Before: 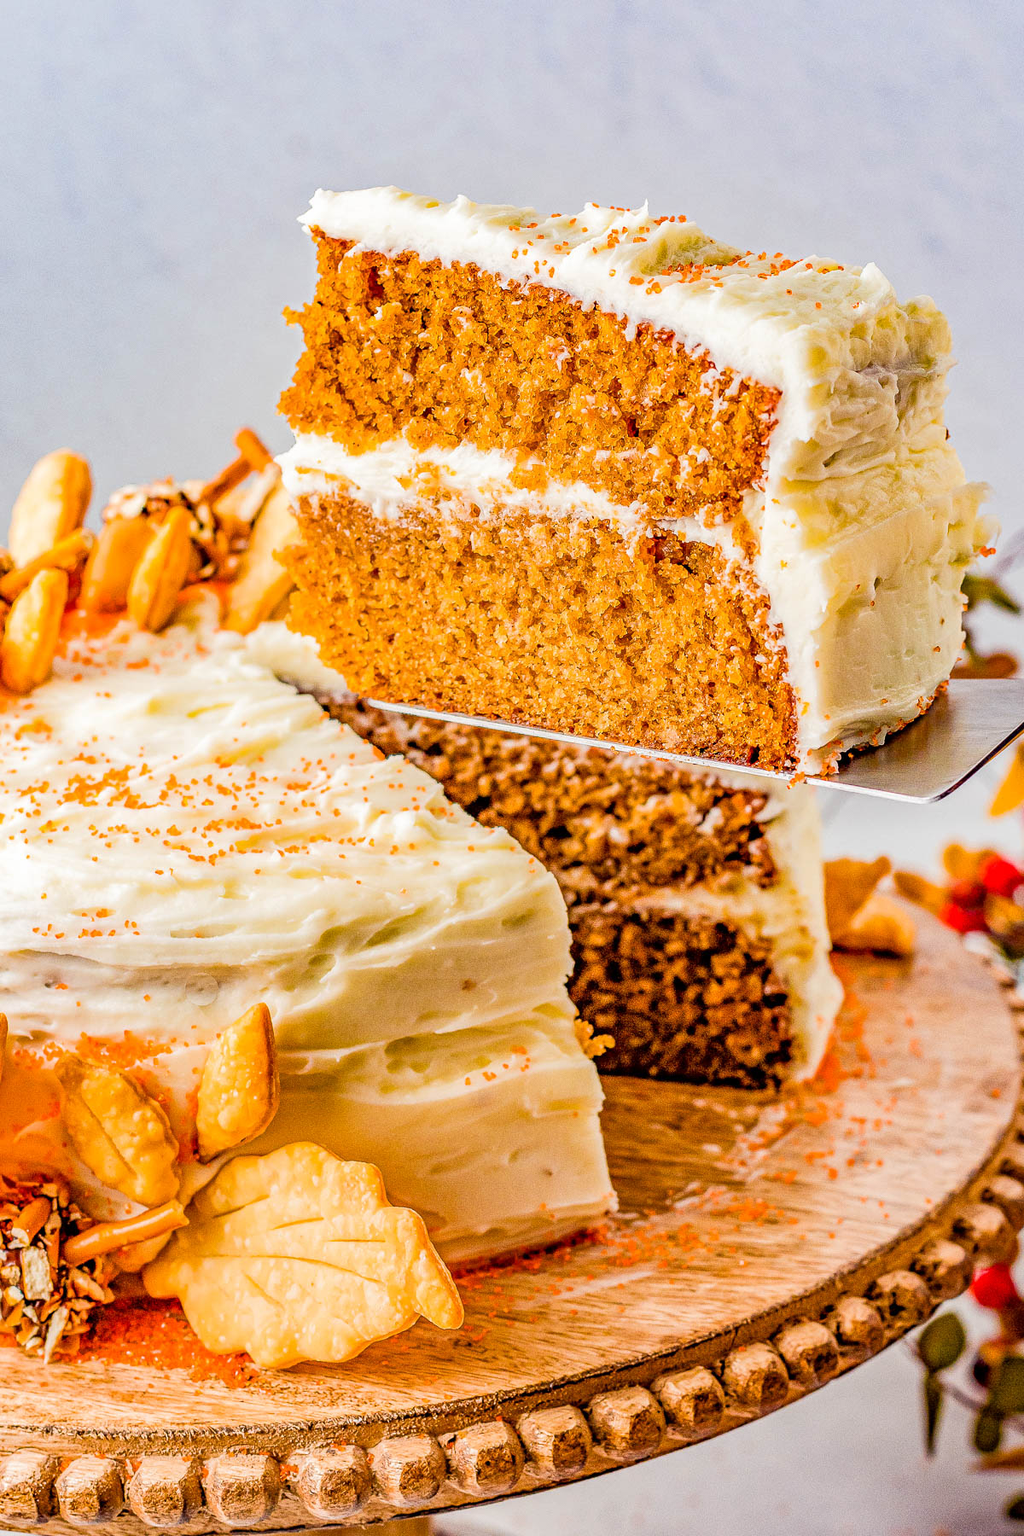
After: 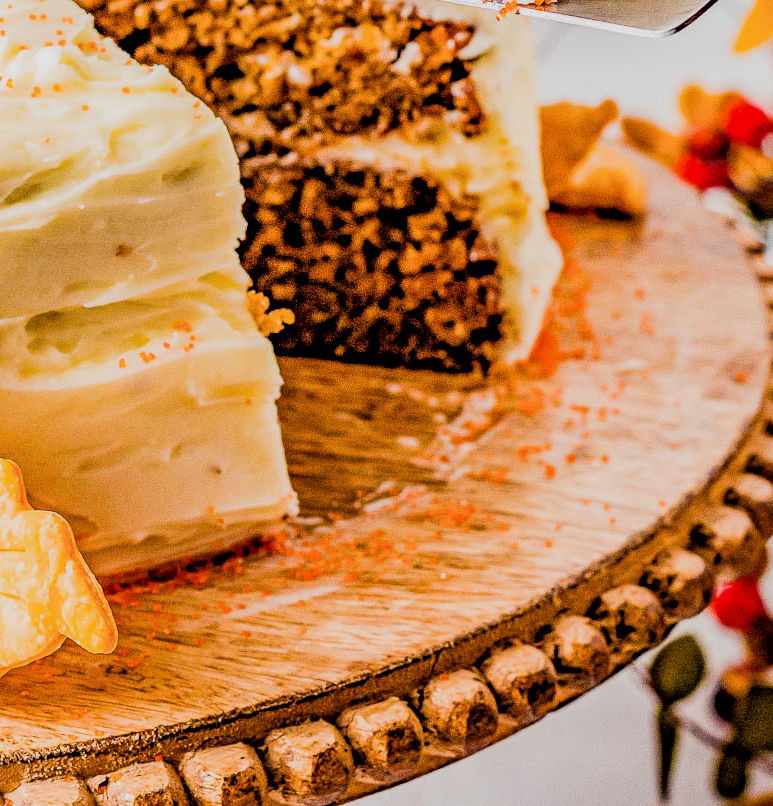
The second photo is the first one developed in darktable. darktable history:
filmic rgb: black relative exposure -5 EV, hardness 2.88, contrast 1.3, highlights saturation mix -30%
crop and rotate: left 35.509%, top 50.238%, bottom 4.934%
